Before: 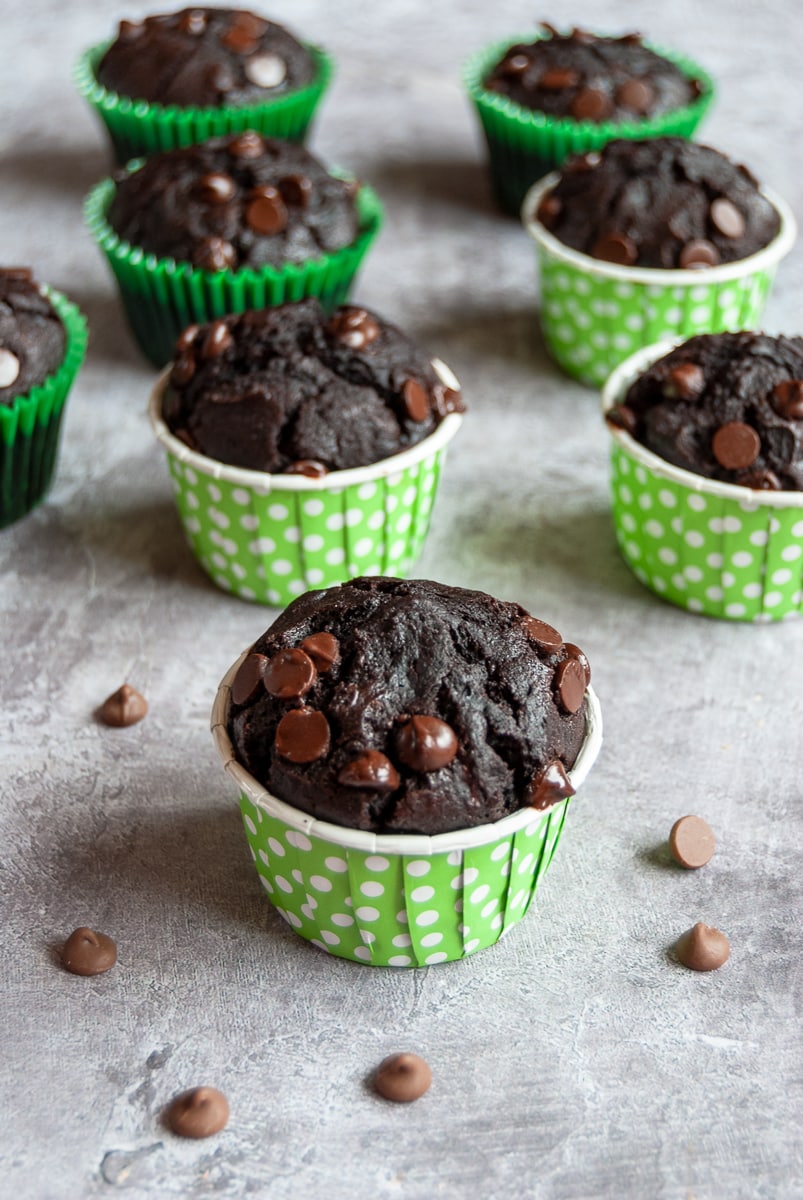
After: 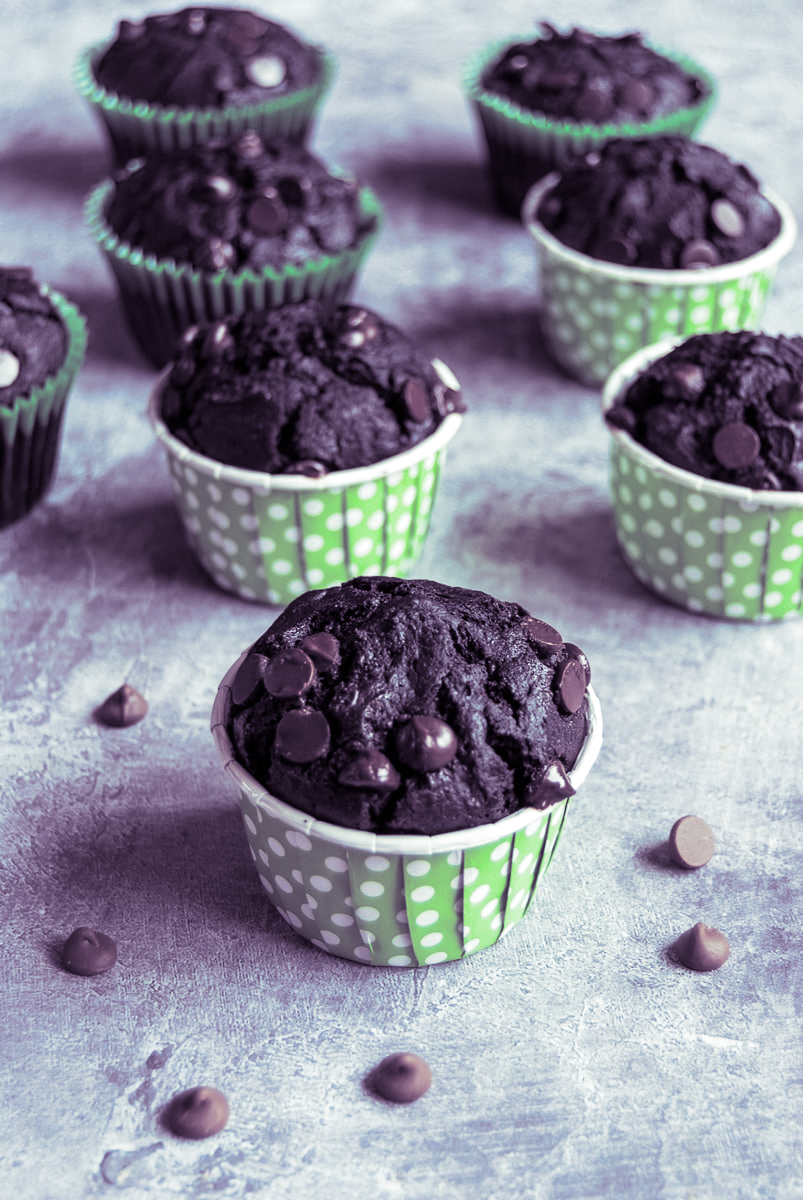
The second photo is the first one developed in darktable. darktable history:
split-toning: shadows › hue 266.4°, shadows › saturation 0.4, highlights › hue 61.2°, highlights › saturation 0.3, compress 0%
white balance: red 0.924, blue 1.095
